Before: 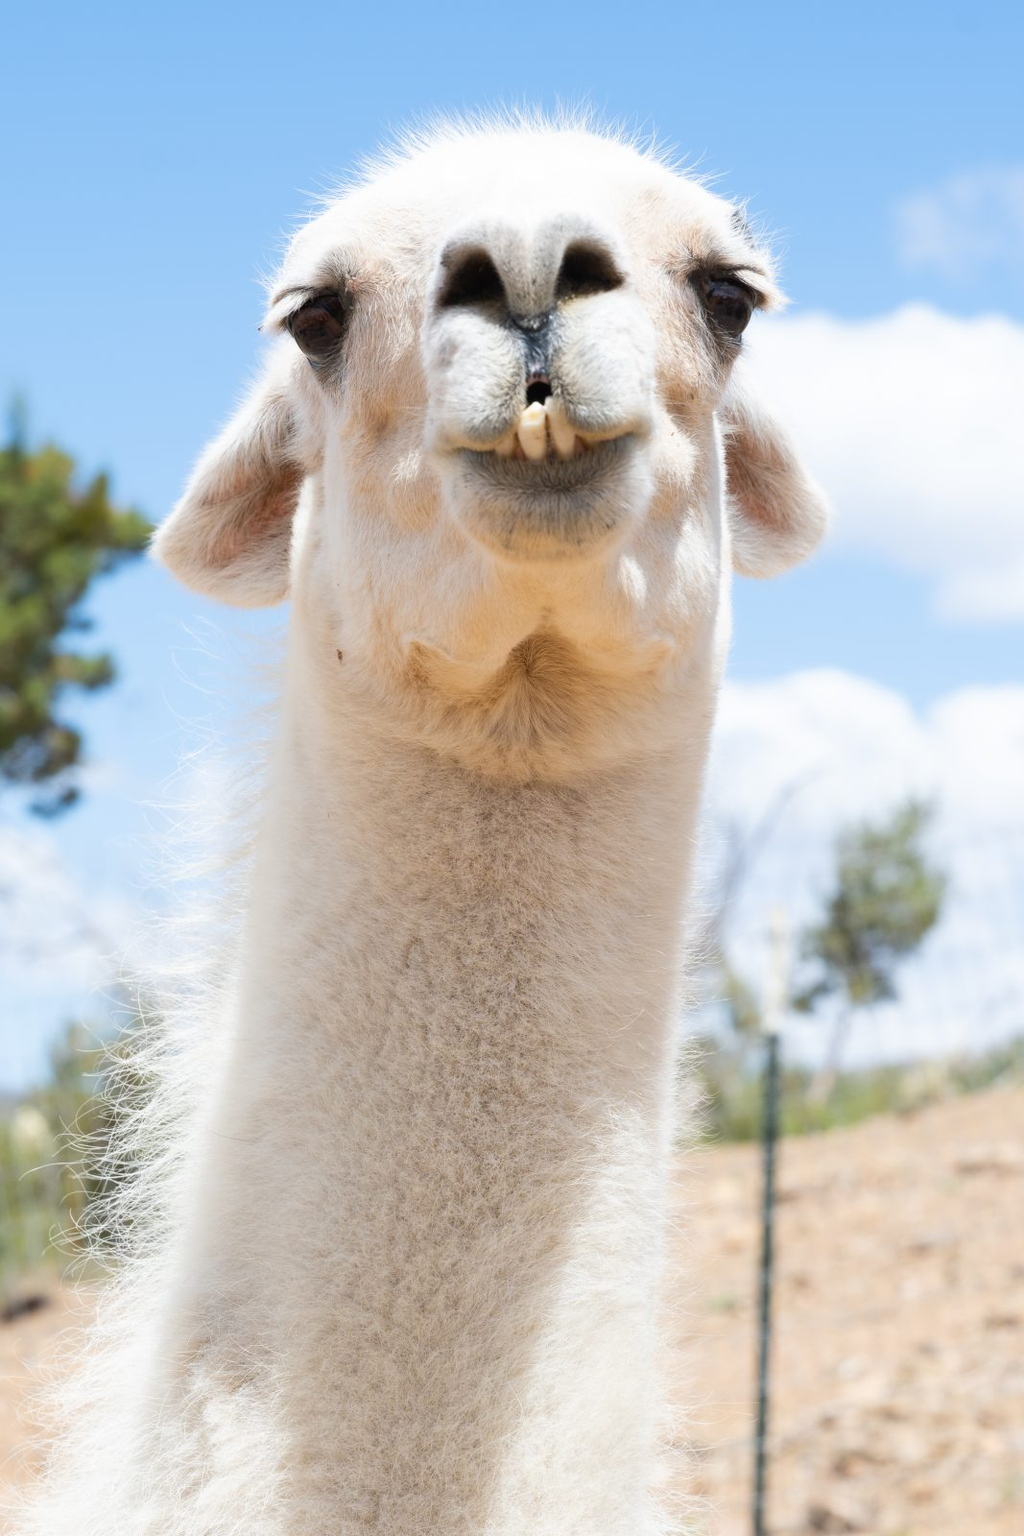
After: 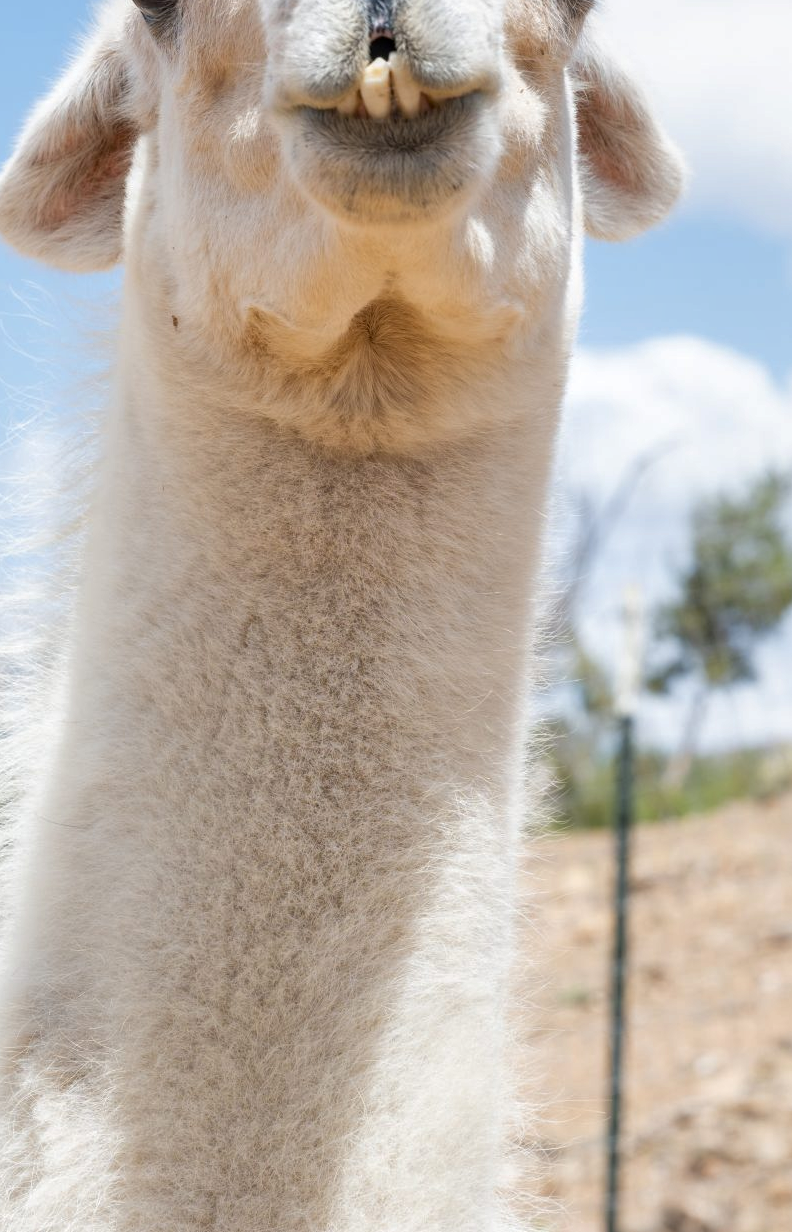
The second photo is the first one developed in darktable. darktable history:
shadows and highlights: shadows -20.24, white point adjustment -1.84, highlights -34.98
crop: left 16.827%, top 22.601%, right 8.873%
local contrast: on, module defaults
